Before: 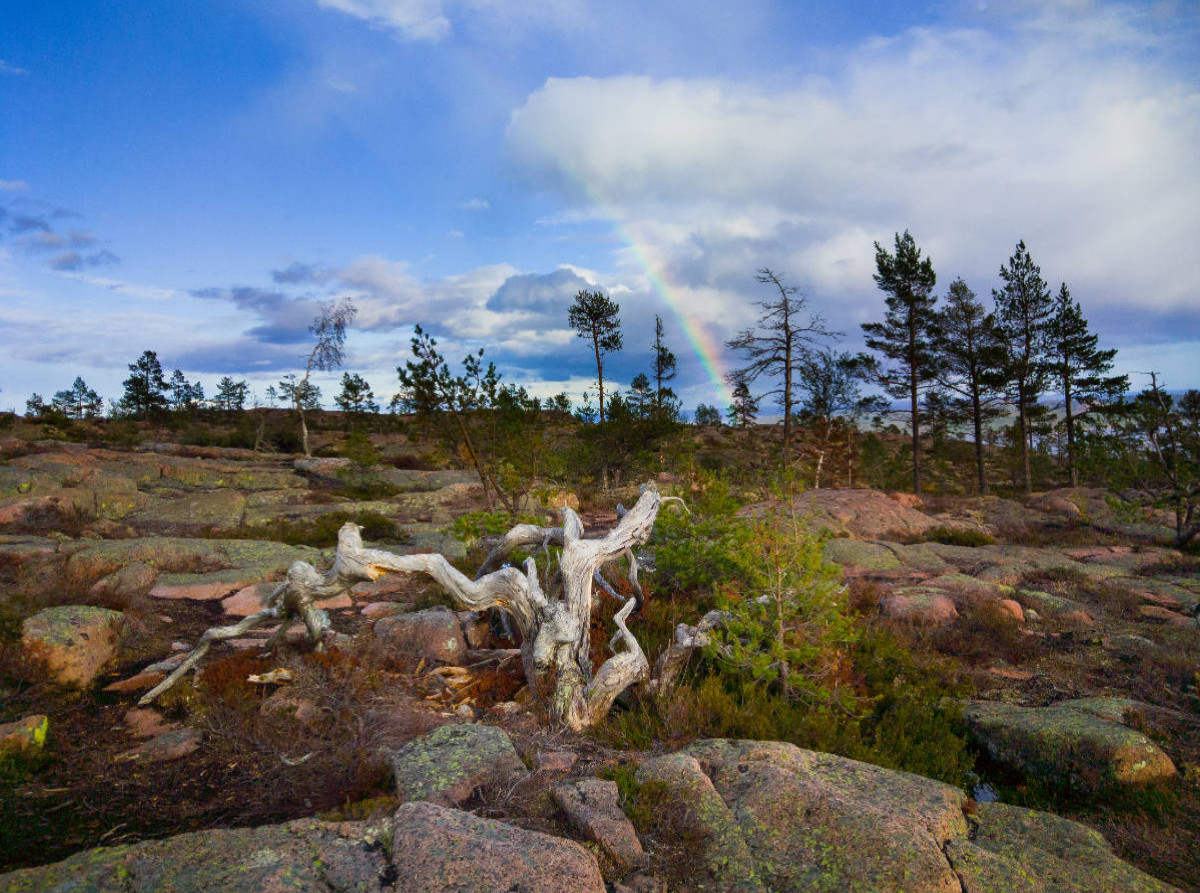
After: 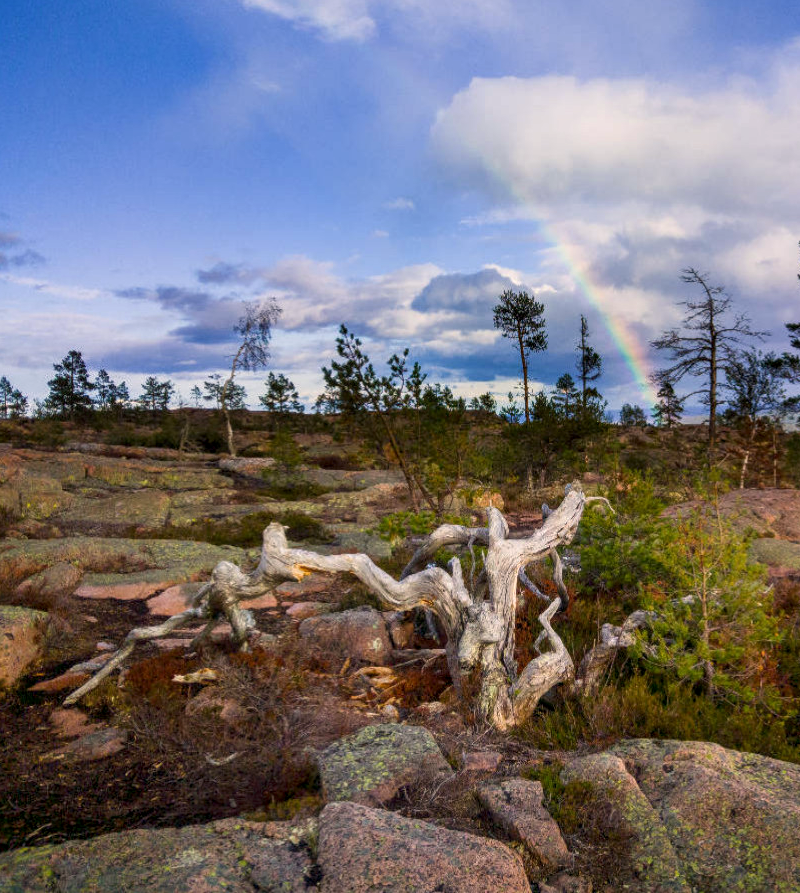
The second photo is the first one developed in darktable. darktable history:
color correction: highlights a* 5.81, highlights b* 4.68
crop and rotate: left 6.264%, right 27.059%
local contrast: on, module defaults
